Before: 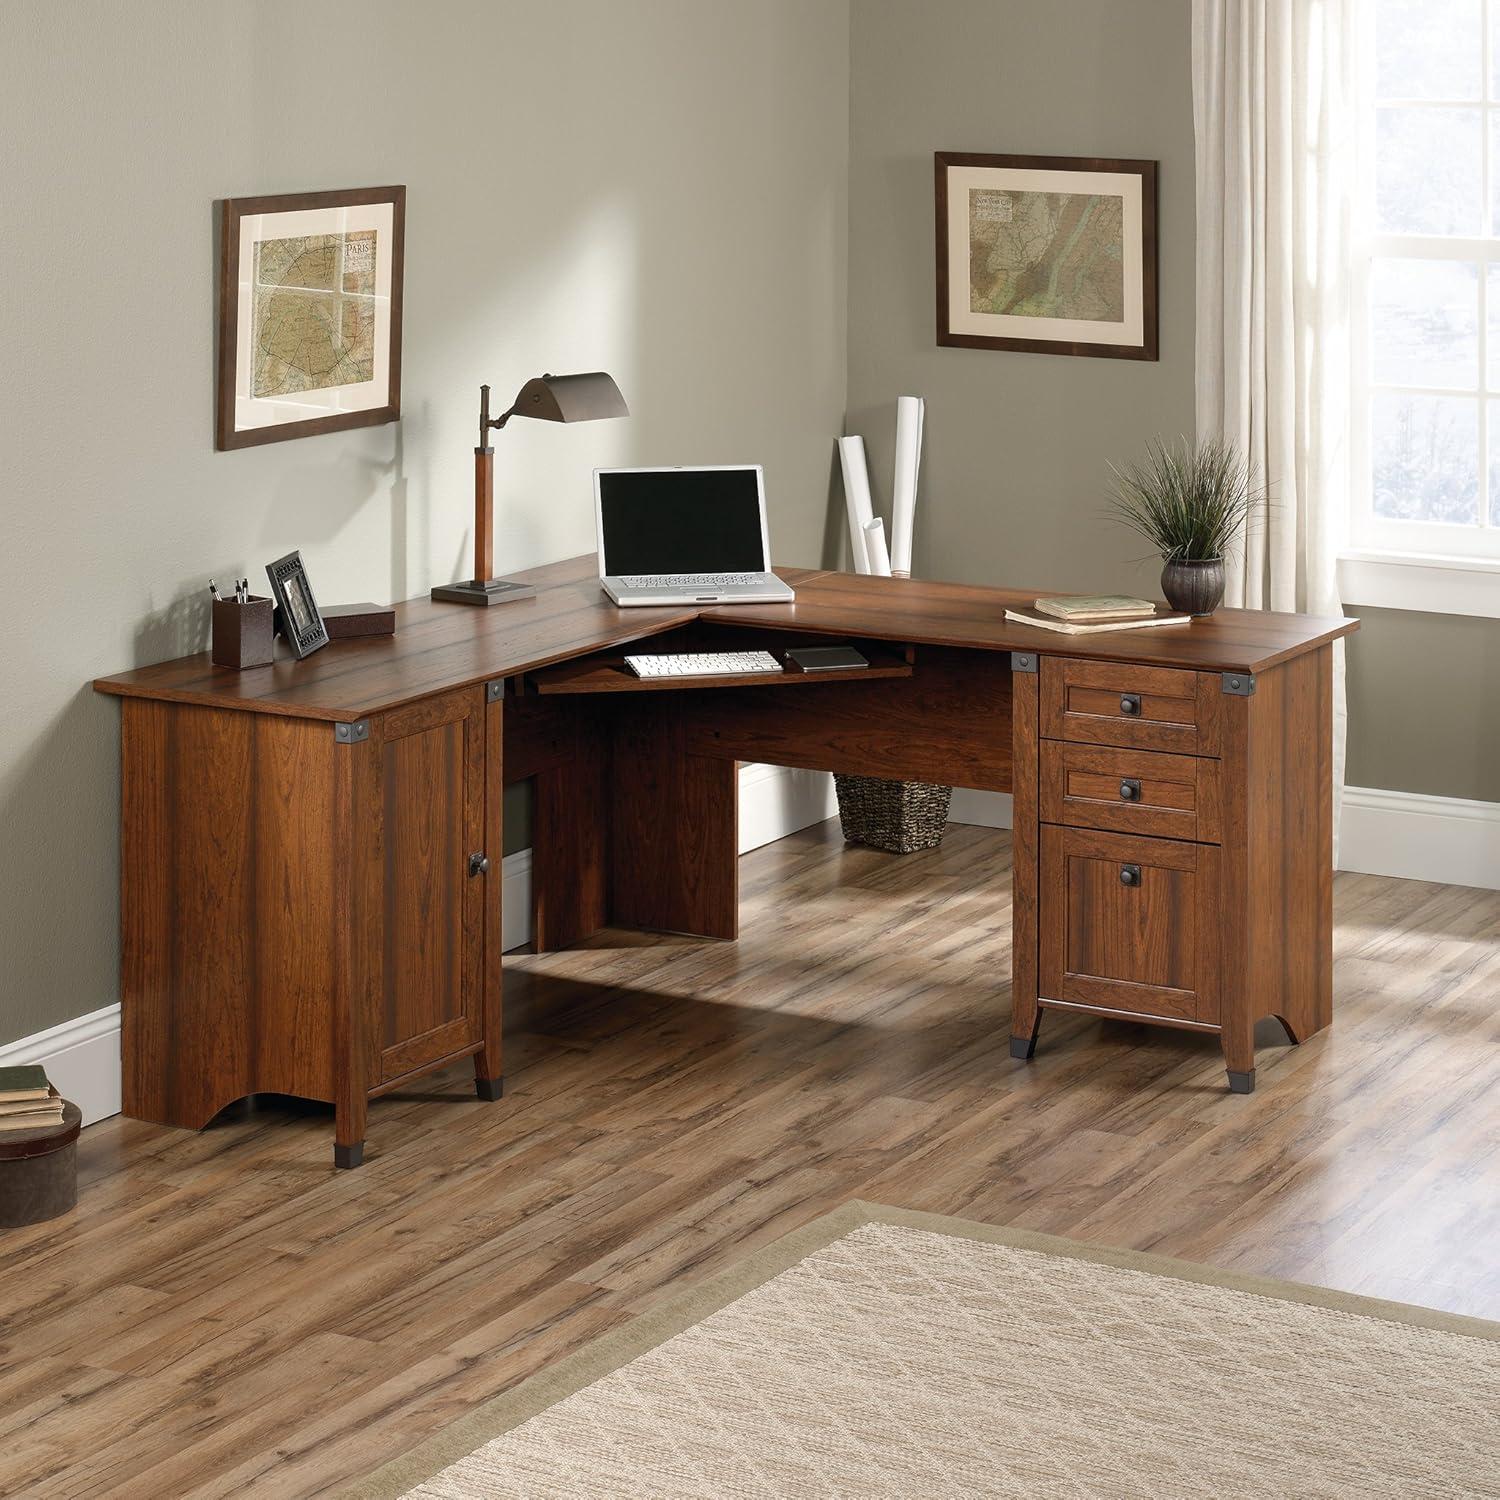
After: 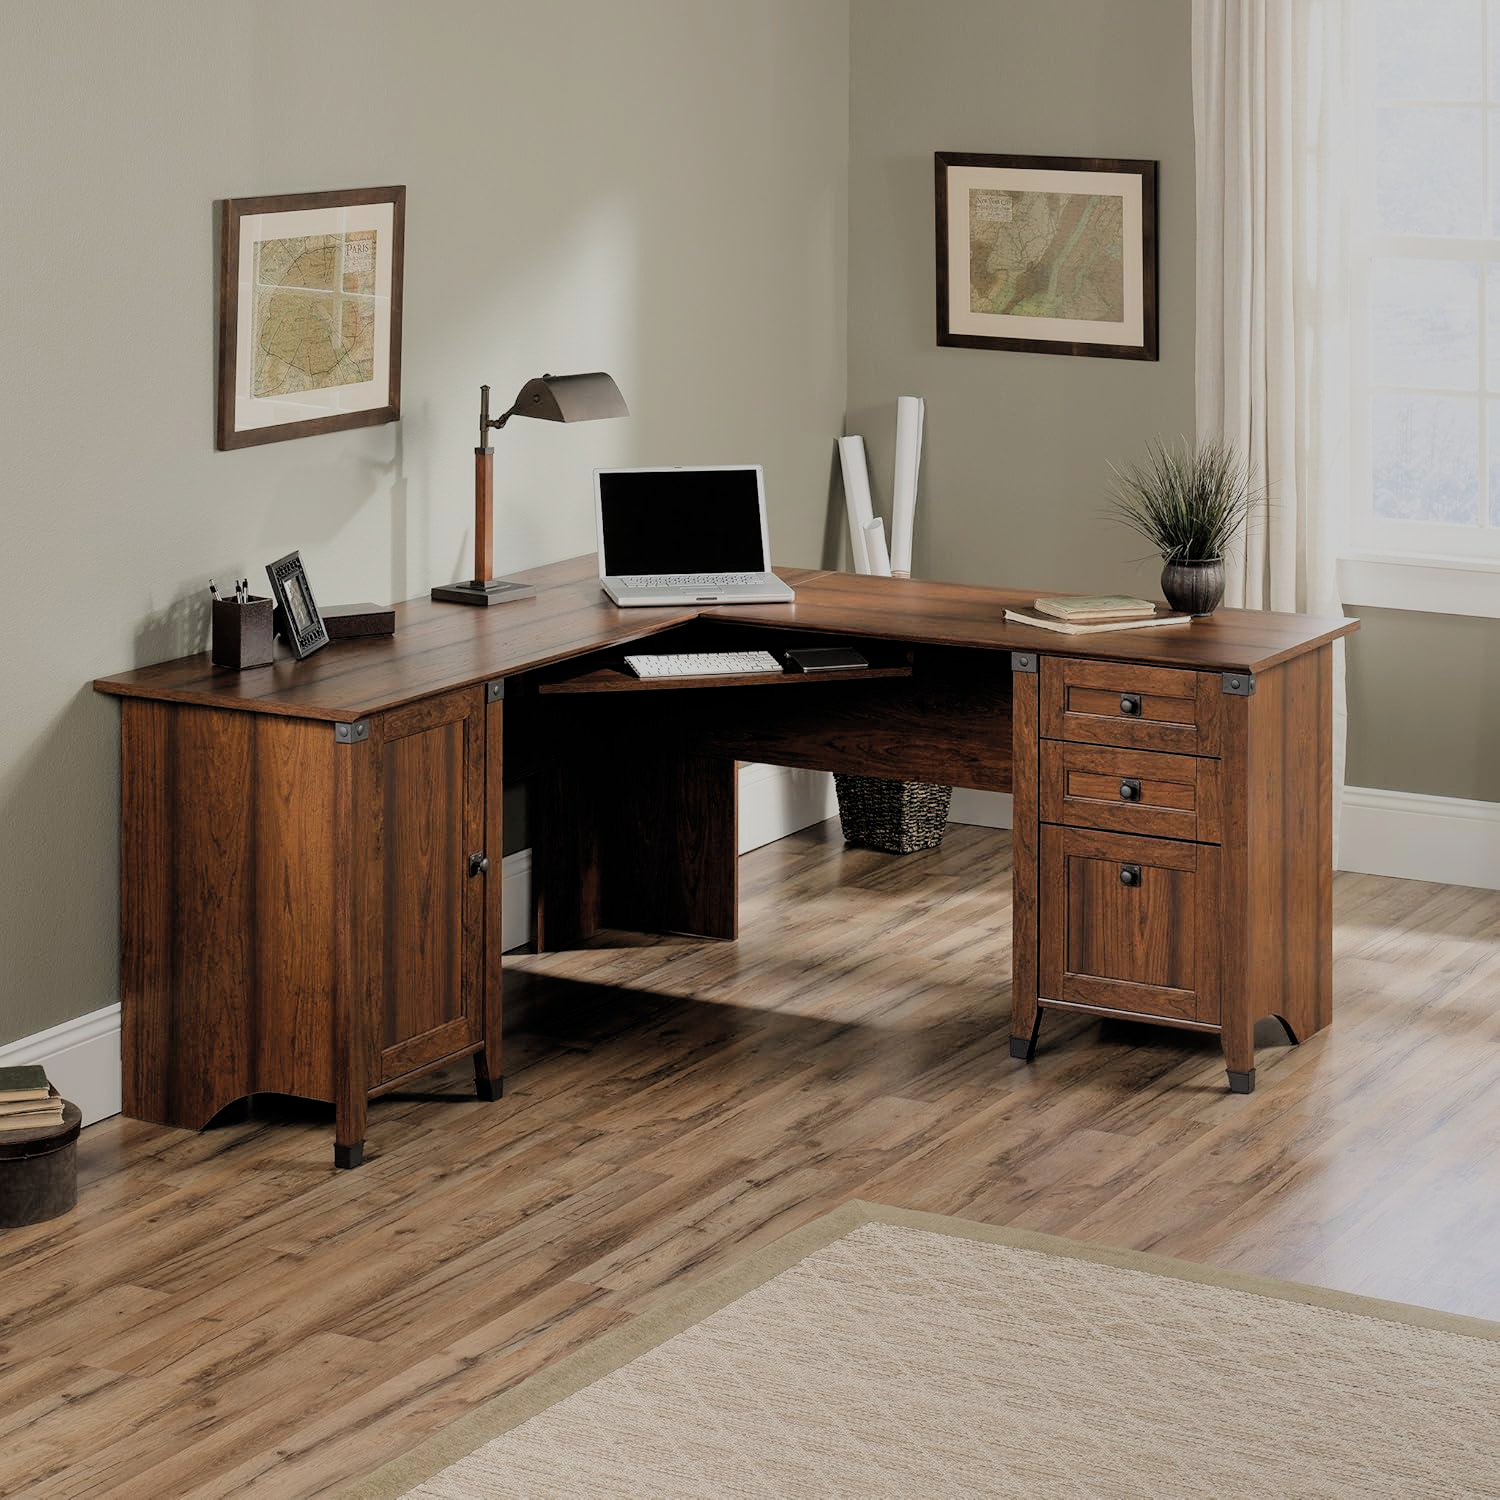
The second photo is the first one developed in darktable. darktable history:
filmic rgb: black relative exposure -6.06 EV, white relative exposure 6.96 EV, hardness 2.26, add noise in highlights 0.001, preserve chrominance luminance Y, color science v3 (2019), use custom middle-gray values true, contrast in highlights soft
